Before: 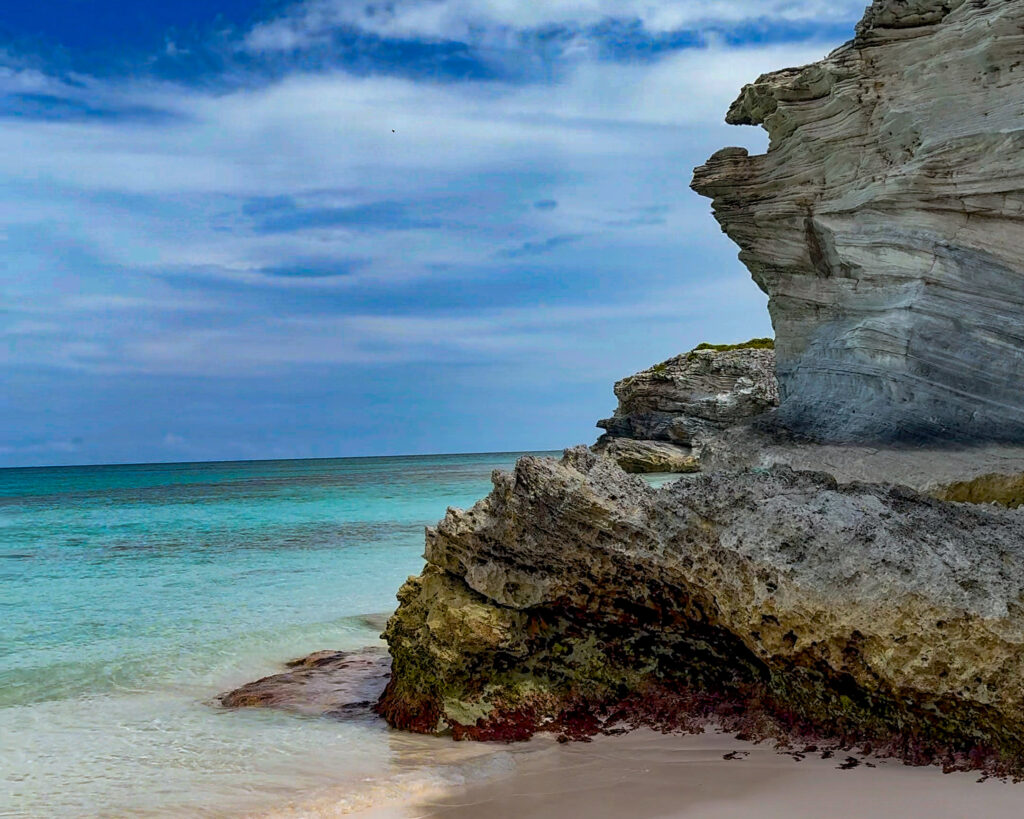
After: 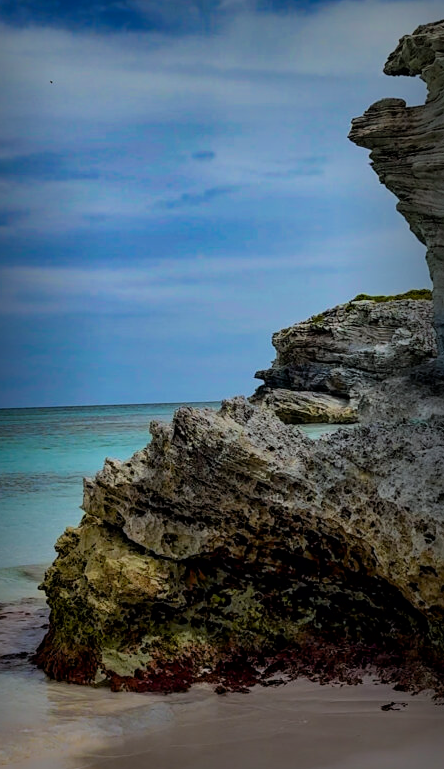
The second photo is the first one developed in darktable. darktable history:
vignetting: fall-off start 53.2%, brightness -0.594, saturation 0, automatic ratio true, width/height ratio 1.313, shape 0.22, unbound false
white balance: red 0.982, blue 1.018
filmic rgb: black relative exposure -7.65 EV, white relative exposure 4.56 EV, hardness 3.61, color science v6 (2022)
crop: left 33.452%, top 6.025%, right 23.155%
